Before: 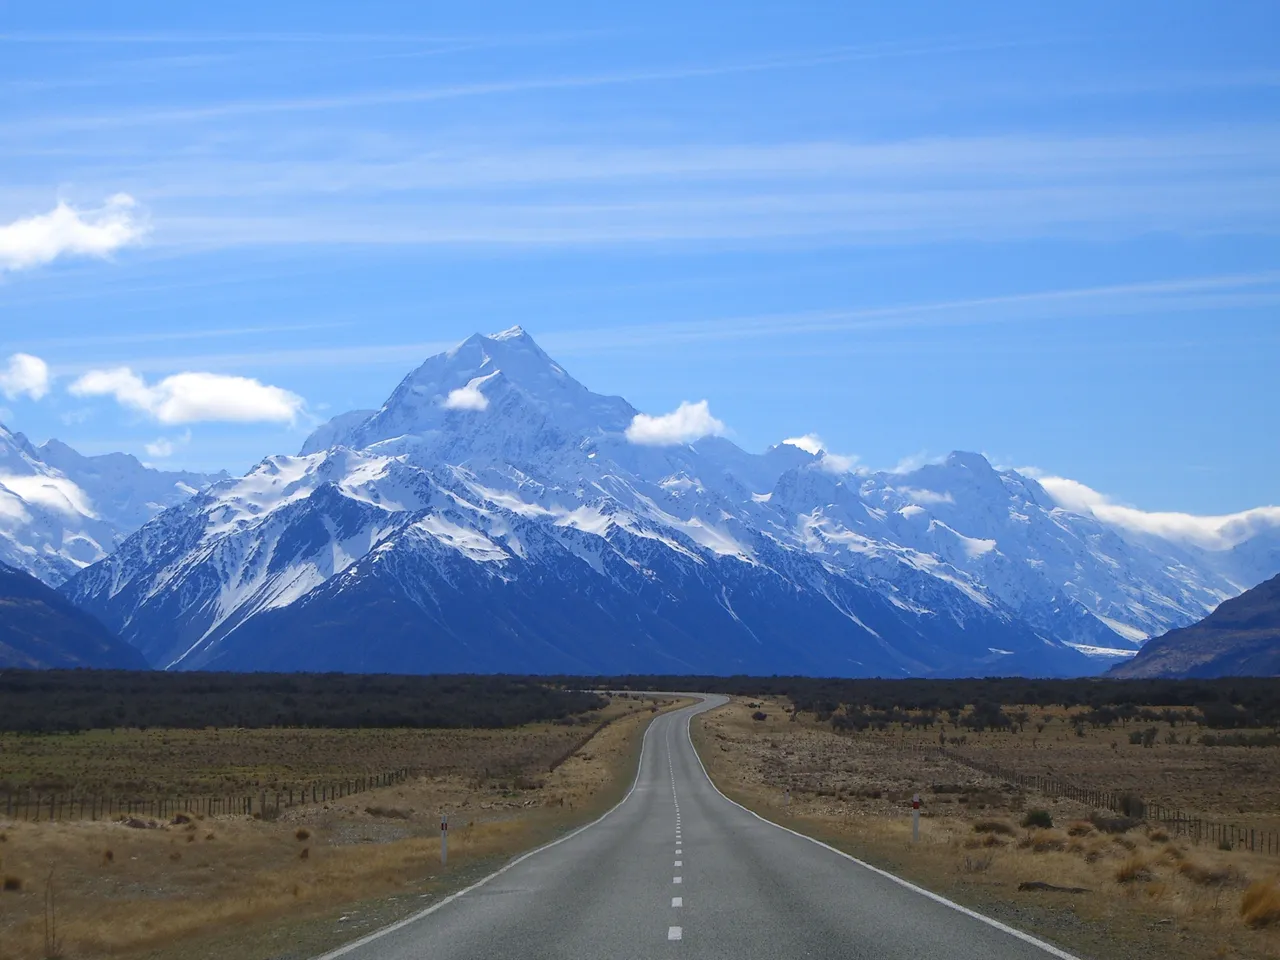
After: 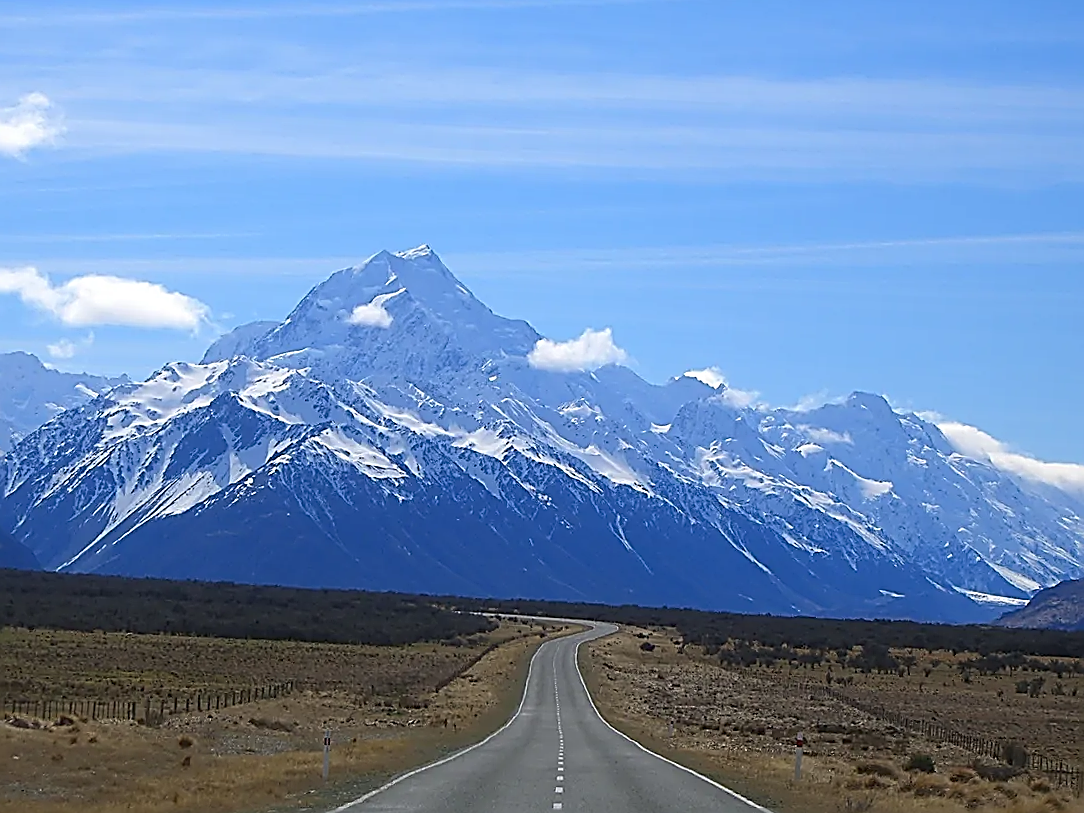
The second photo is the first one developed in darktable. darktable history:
crop and rotate: angle -2.84°, left 5.136%, top 5.171%, right 4.66%, bottom 4.647%
sharpen: amount 1.99
